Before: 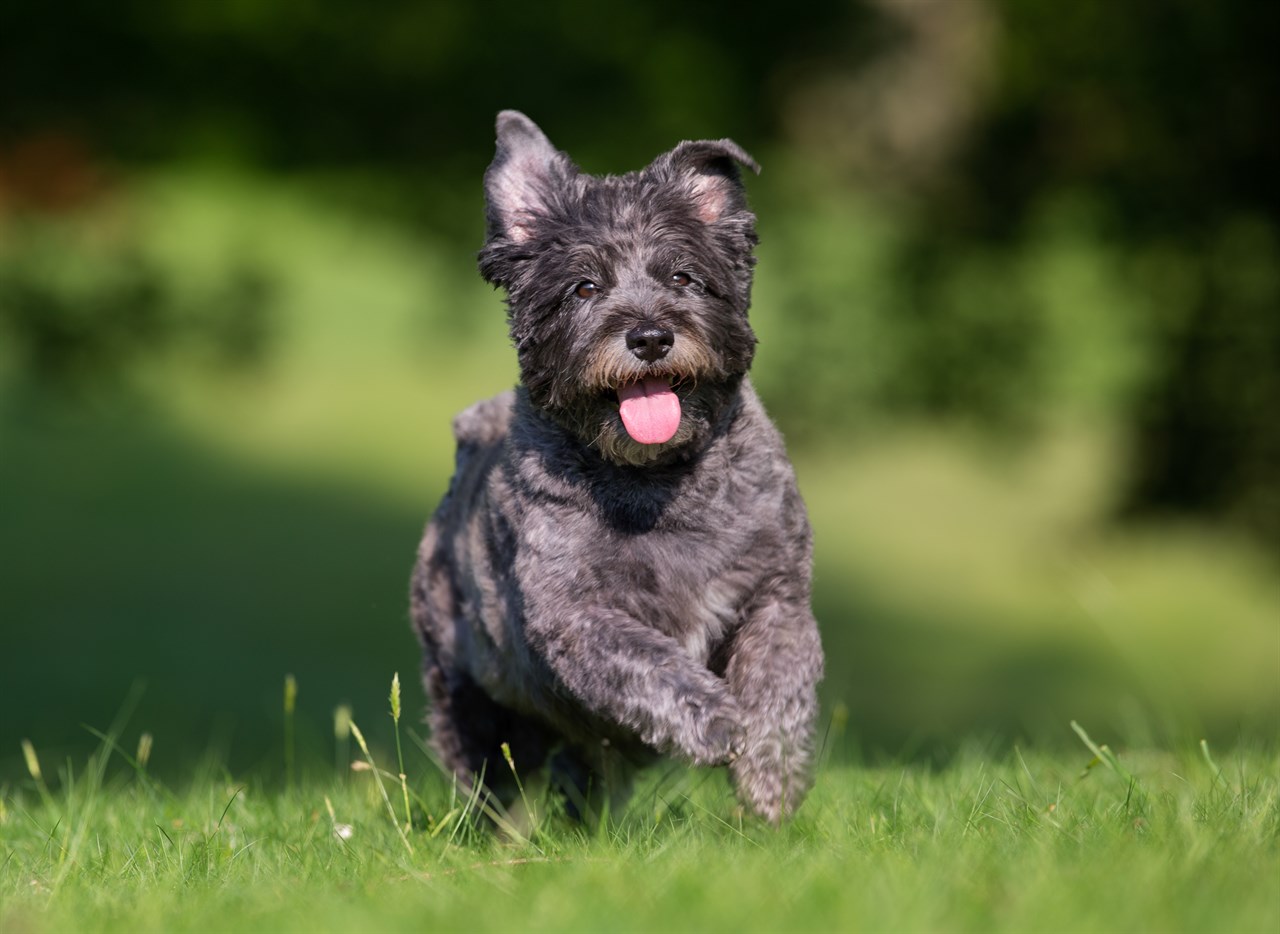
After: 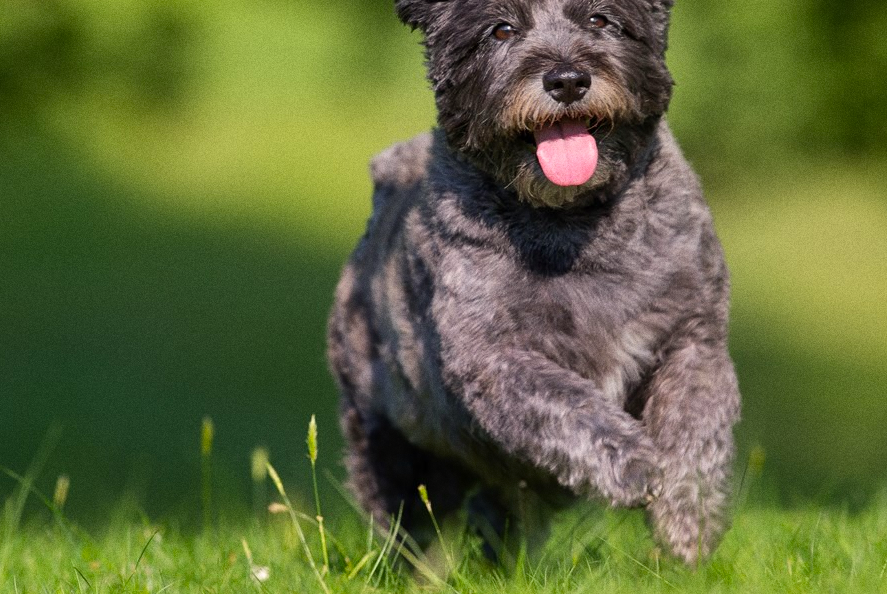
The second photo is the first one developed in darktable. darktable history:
crop: left 6.488%, top 27.668%, right 24.183%, bottom 8.656%
color calibration: output colorfulness [0, 0.315, 0, 0], x 0.341, y 0.355, temperature 5166 K
grain: on, module defaults
